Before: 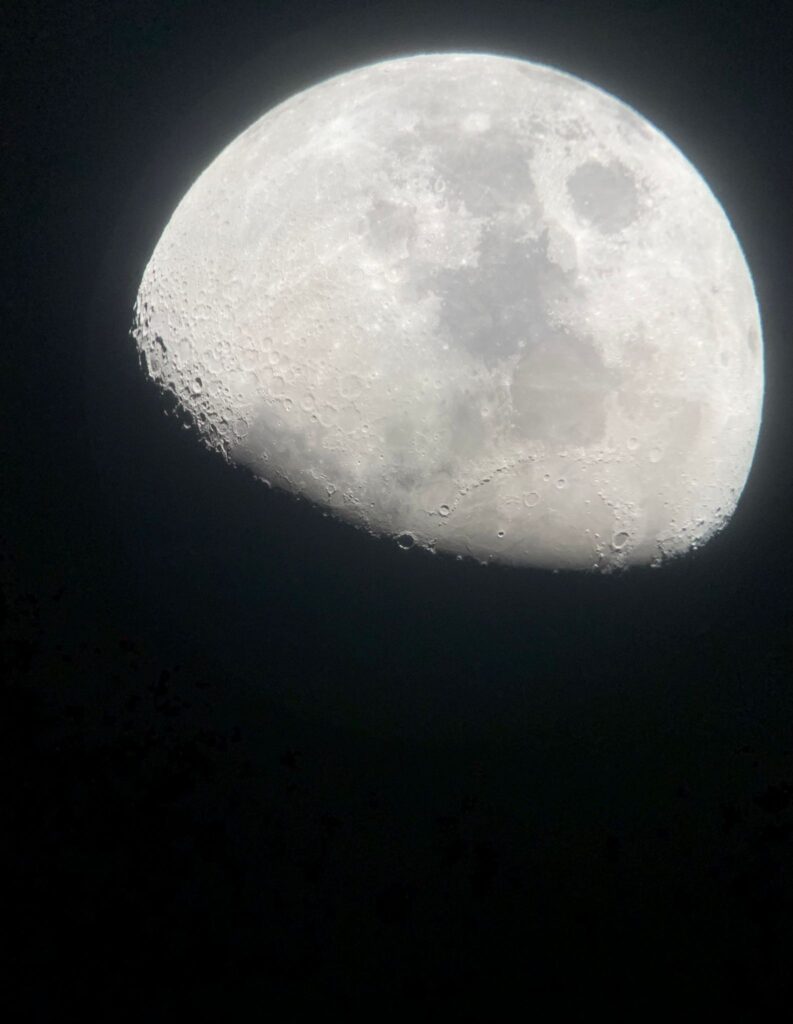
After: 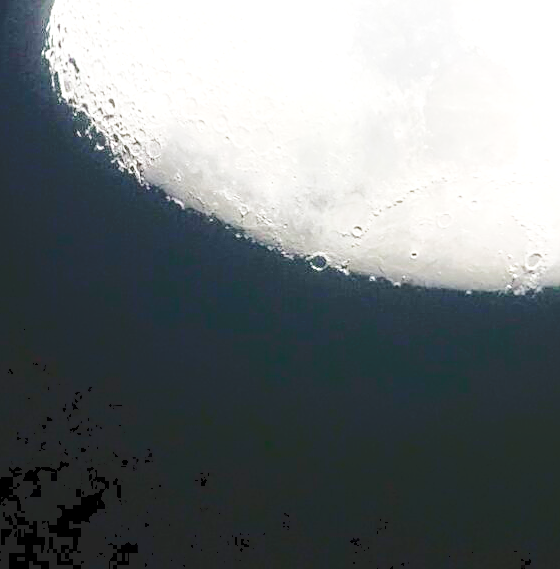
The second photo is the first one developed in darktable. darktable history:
sharpen: on, module defaults
tone curve: curves: ch0 [(0, 0) (0.003, 0.132) (0.011, 0.136) (0.025, 0.14) (0.044, 0.147) (0.069, 0.149) (0.1, 0.156) (0.136, 0.163) (0.177, 0.177) (0.224, 0.2) (0.277, 0.251) (0.335, 0.311) (0.399, 0.387) (0.468, 0.487) (0.543, 0.585) (0.623, 0.675) (0.709, 0.742) (0.801, 0.81) (0.898, 0.867) (1, 1)], color space Lab, independent channels, preserve colors none
local contrast: on, module defaults
color balance rgb: shadows lift › chroma 0.995%, shadows lift › hue 112.7°, perceptual saturation grading › global saturation 19.892%, global vibrance 20%
base curve: curves: ch0 [(0, 0) (0.028, 0.03) (0.121, 0.232) (0.46, 0.748) (0.859, 0.968) (1, 1)], preserve colors none
crop: left 10.986%, top 27.322%, right 18.311%, bottom 17.038%
exposure: exposure 1.251 EV, compensate exposure bias true, compensate highlight preservation false
